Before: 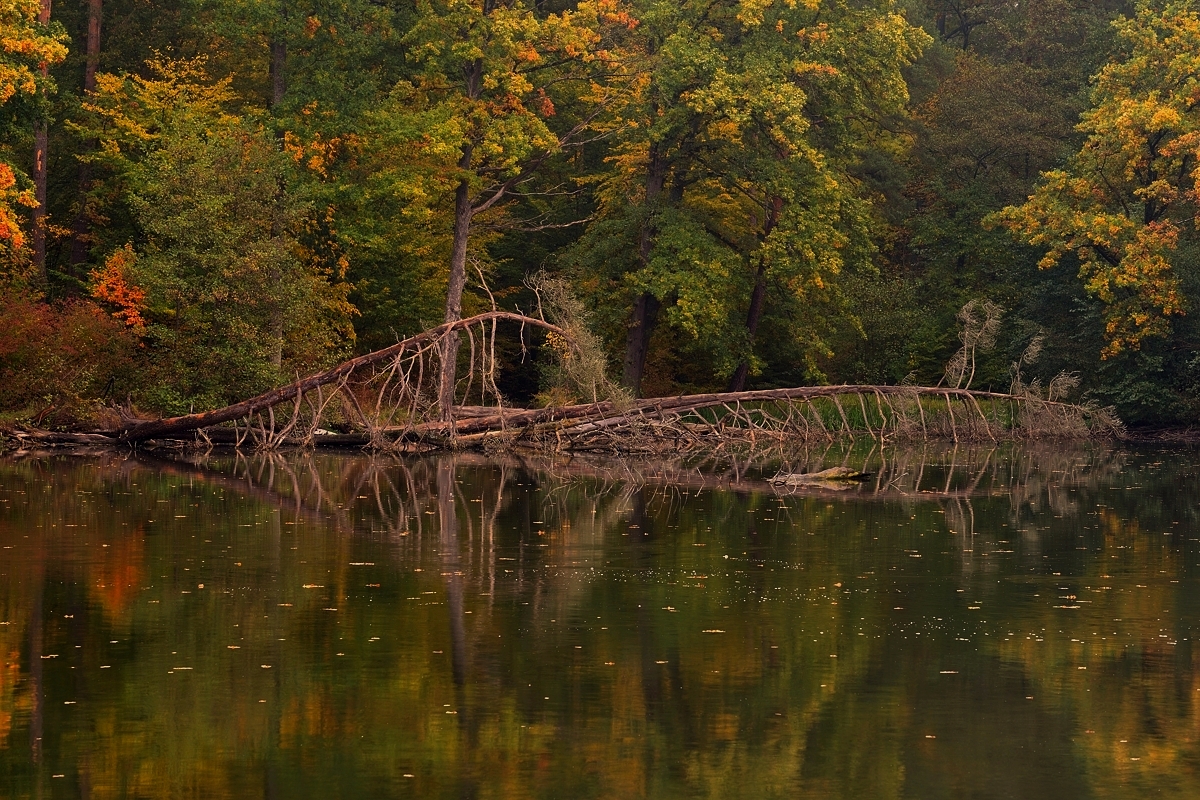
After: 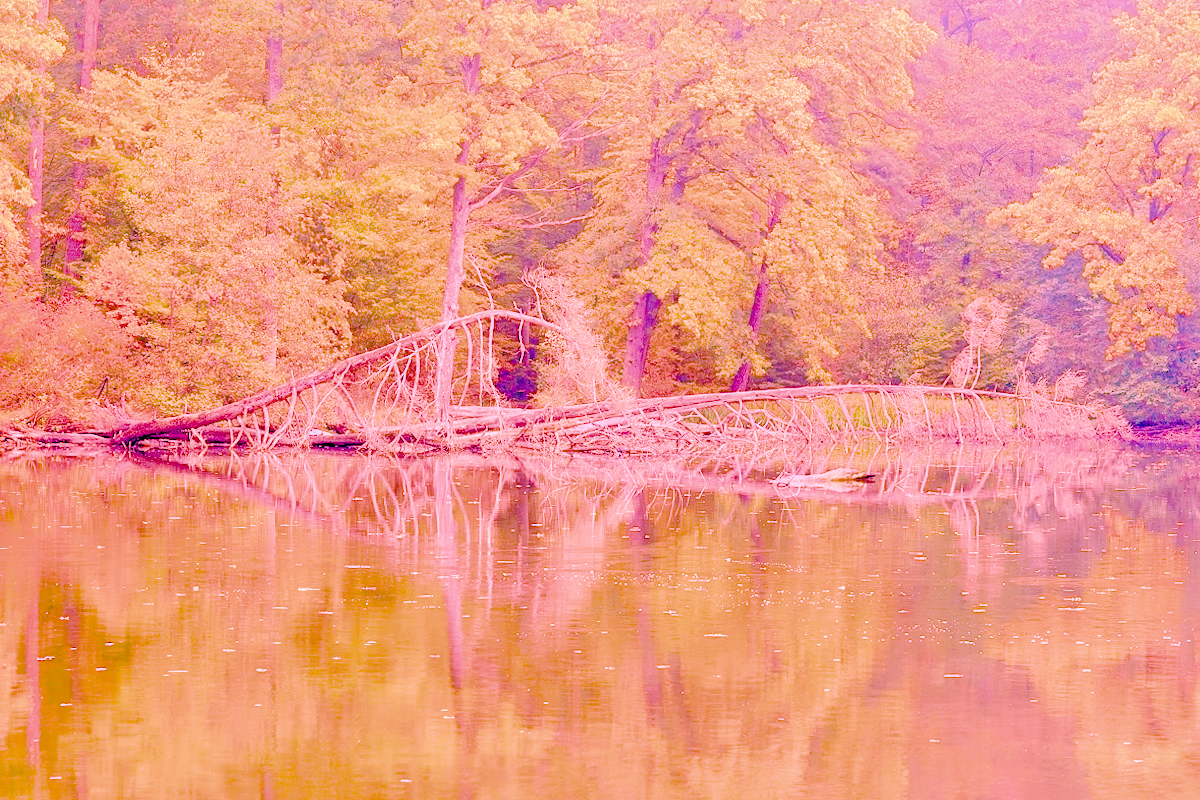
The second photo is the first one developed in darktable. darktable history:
local contrast: on, module defaults
color calibration: illuminant as shot in camera, x 0.358, y 0.373, temperature 4628.91 K
color balance rgb: linear chroma grading › shadows 10%, linear chroma grading › highlights 10%, linear chroma grading › global chroma 15%, linear chroma grading › mid-tones 15%, perceptual saturation grading › global saturation 40%, perceptual saturation grading › highlights -25%, perceptual saturation grading › mid-tones 35%, perceptual saturation grading › shadows 35%, perceptual brilliance grading › global brilliance 11.29%, global vibrance 11.29%
denoise (profiled): preserve shadows 1.52, scattering 0.002, a [-1, 0, 0], compensate highlight preservation false
exposure: black level correction 0, exposure 1.675 EV, compensate exposure bias true, compensate highlight preservation false
haze removal: compatibility mode true, adaptive false
highlight reconstruction: on, module defaults
hot pixels: on, module defaults
lens correction: scale 1, crop 1, focal 16, aperture 5.6, distance 1000, camera "Canon EOS RP", lens "Canon RF 16mm F2.8 STM"
shadows and highlights: on, module defaults
white balance: red 2.229, blue 1.46
tone equalizer: on, module defaults
velvia: on, module defaults
filmic rgb: black relative exposure -3.21 EV, white relative exposure 7.02 EV, hardness 1.46, contrast 1.35
